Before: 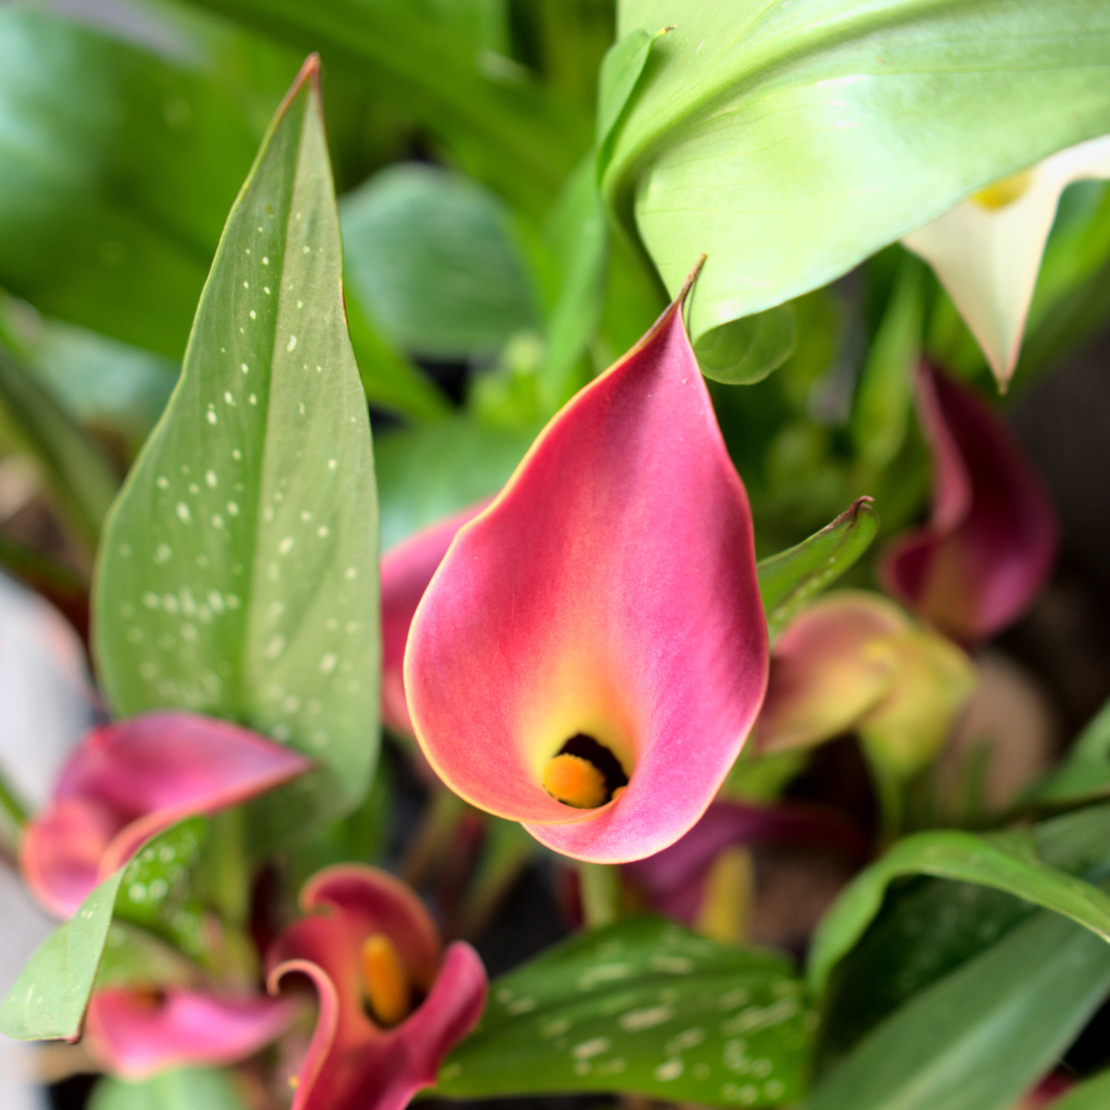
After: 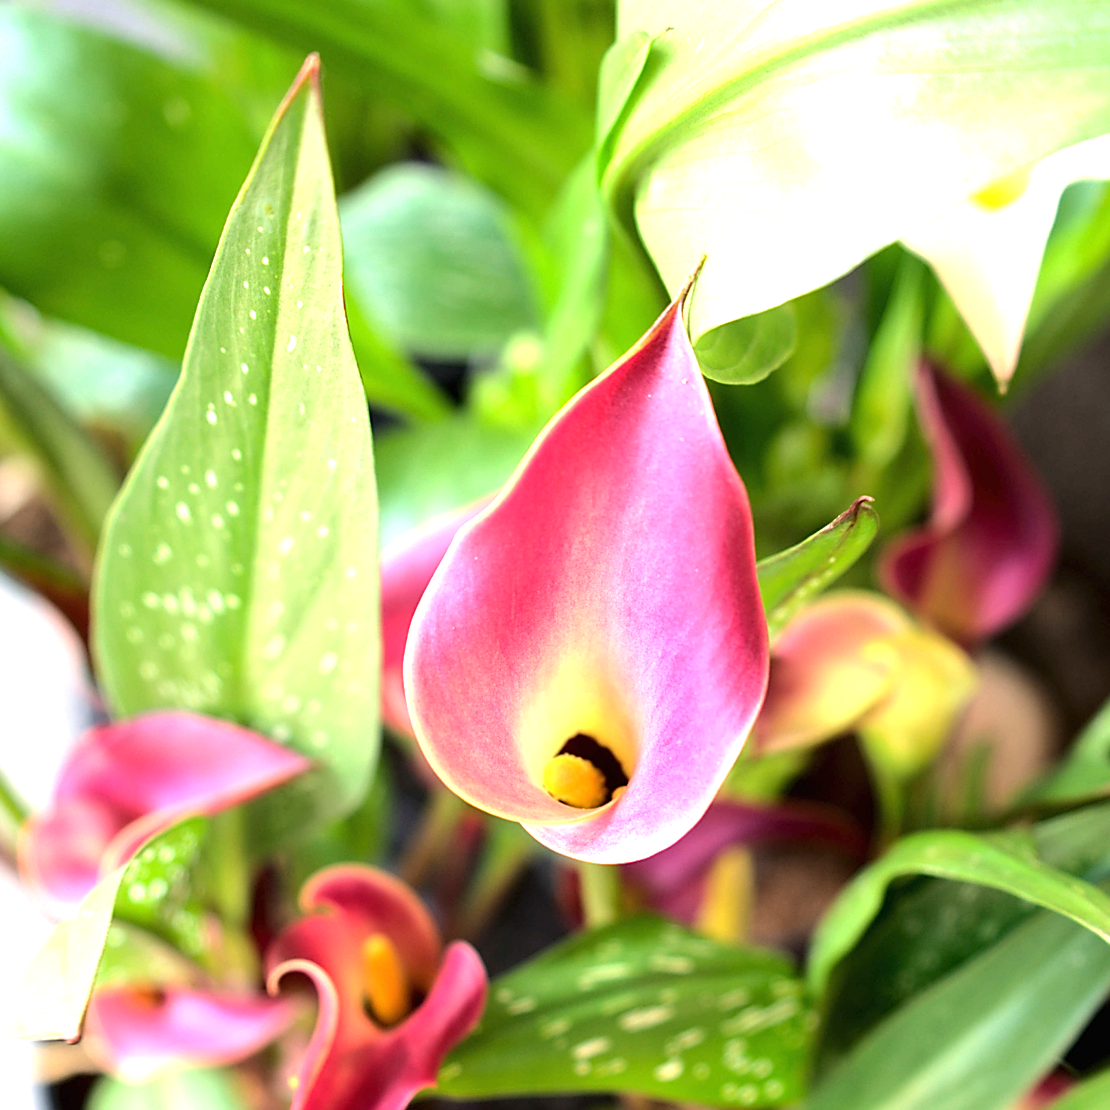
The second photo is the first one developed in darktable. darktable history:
sharpen: radius 1.4, amount 1.25, threshold 0.7
exposure: black level correction 0, exposure 1.2 EV, compensate highlight preservation false
